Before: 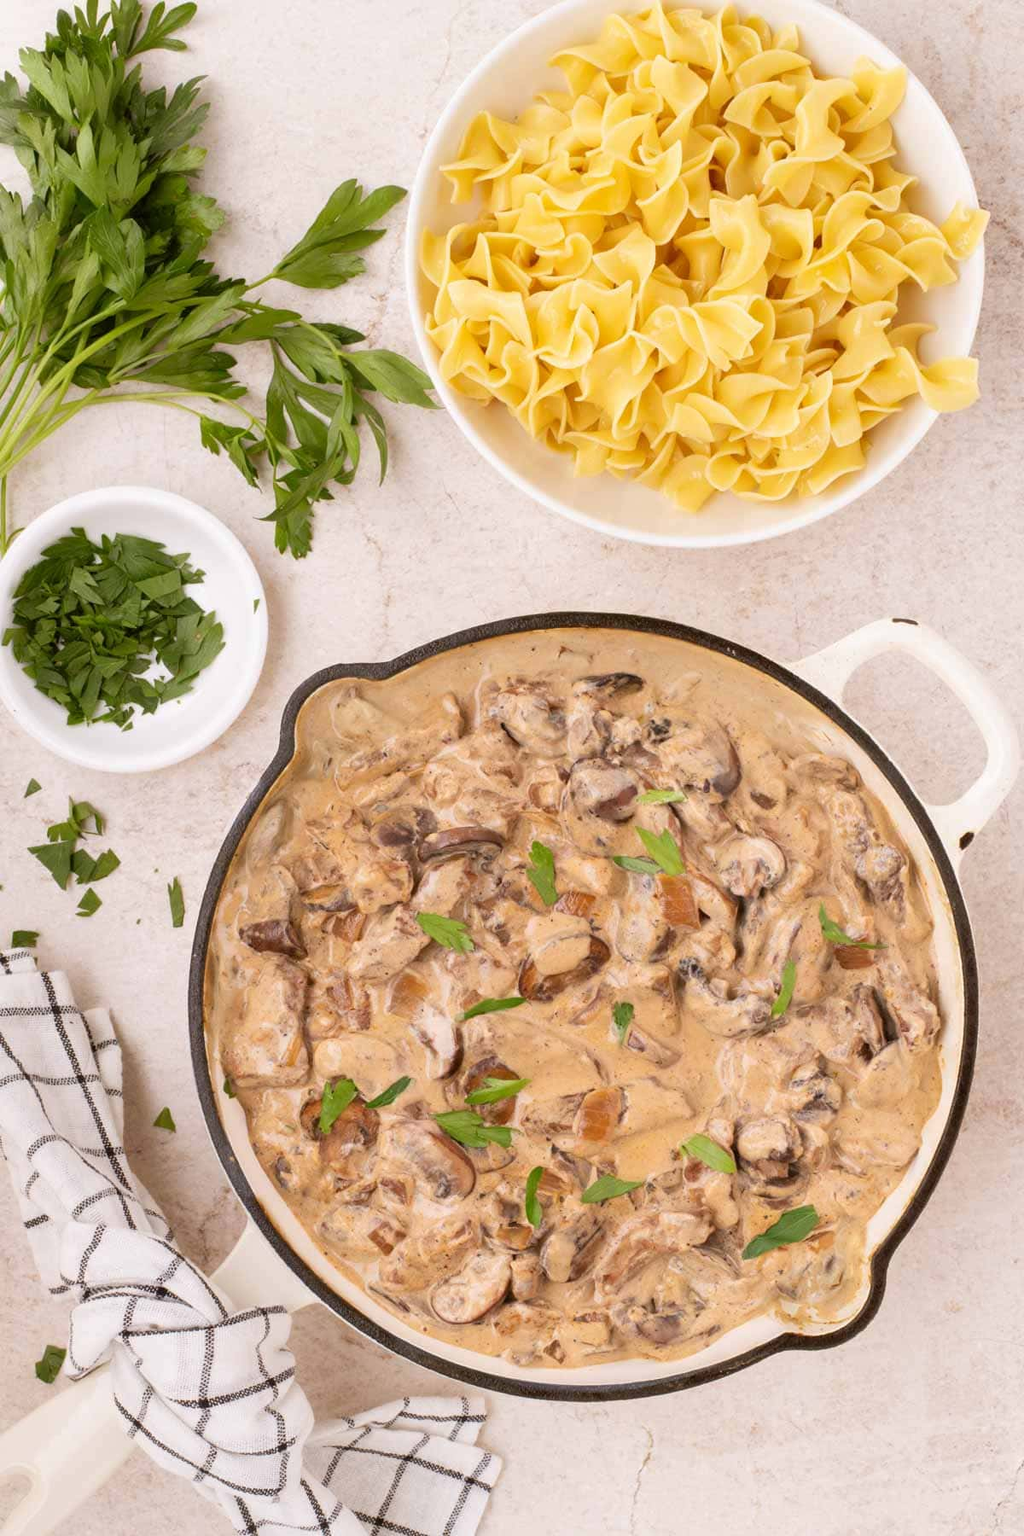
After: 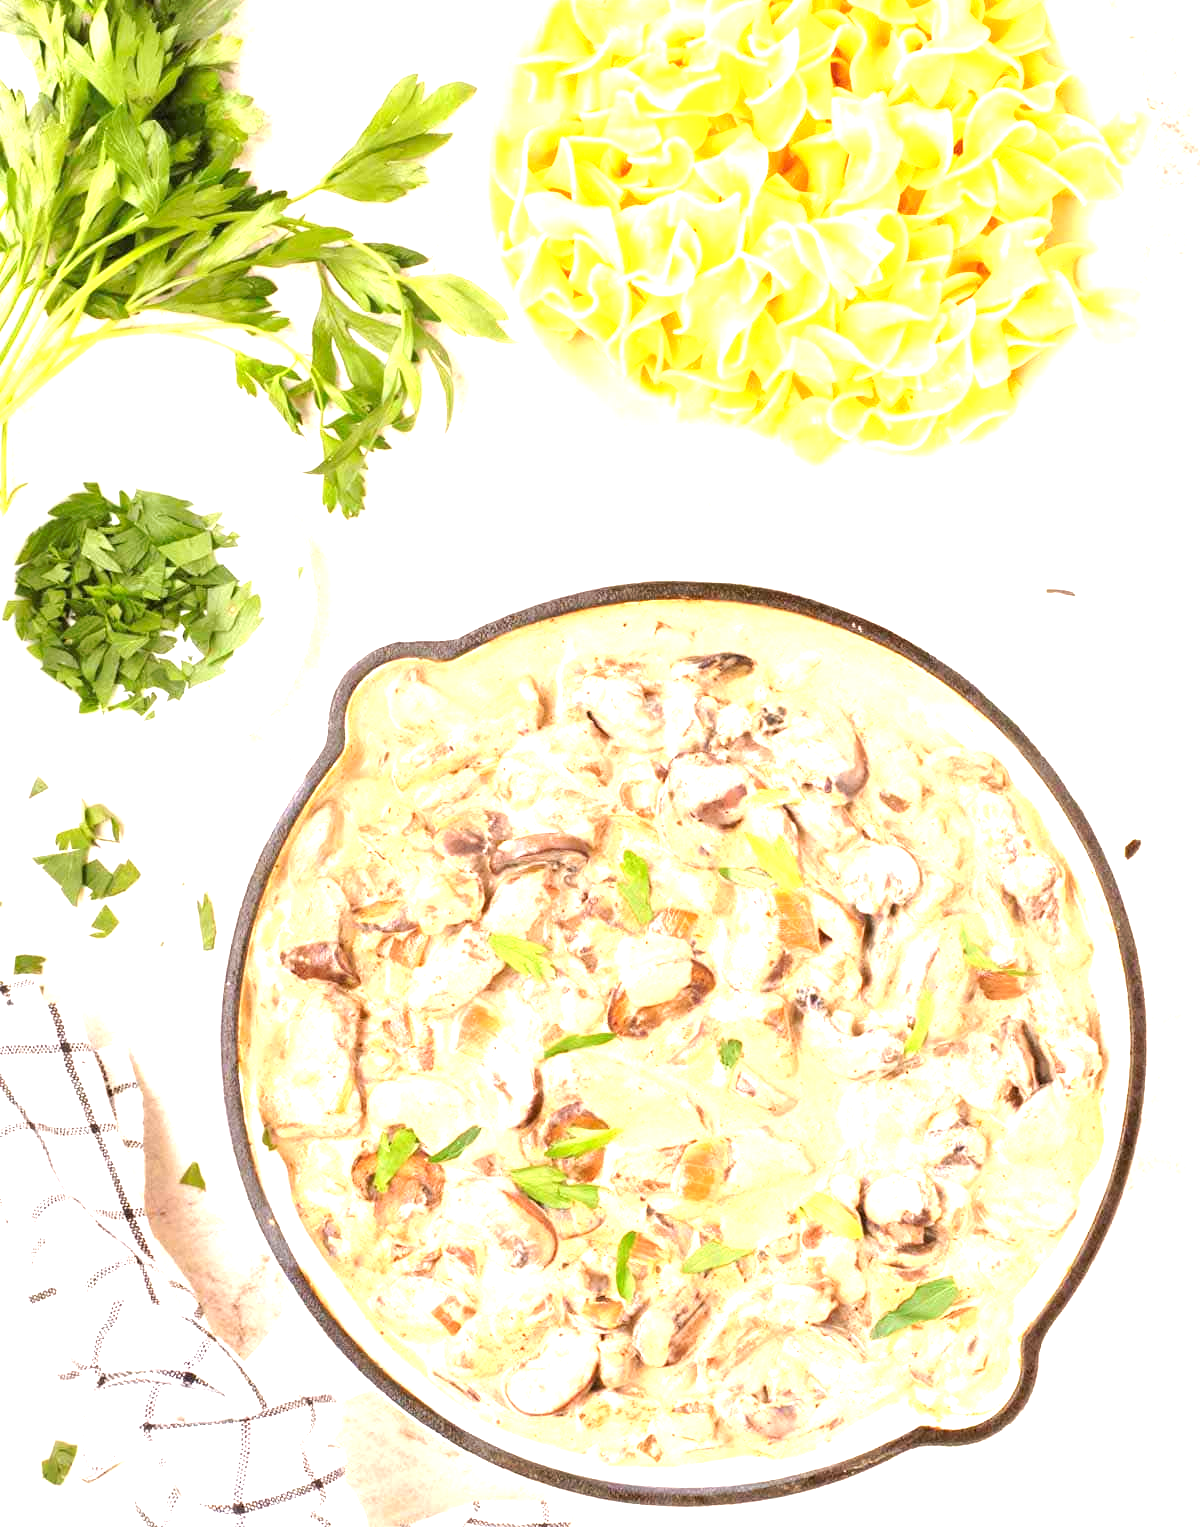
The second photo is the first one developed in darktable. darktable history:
crop: top 7.589%, bottom 7.545%
exposure: black level correction 0, exposure 1.761 EV, compensate exposure bias true, compensate highlight preservation false
levels: levels [0.018, 0.493, 1]
tone curve: curves: ch0 [(0, 0) (0.003, 0.003) (0.011, 0.011) (0.025, 0.025) (0.044, 0.044) (0.069, 0.068) (0.1, 0.099) (0.136, 0.134) (0.177, 0.175) (0.224, 0.222) (0.277, 0.274) (0.335, 0.331) (0.399, 0.395) (0.468, 0.463) (0.543, 0.554) (0.623, 0.632) (0.709, 0.716) (0.801, 0.805) (0.898, 0.9) (1, 1)], preserve colors none
